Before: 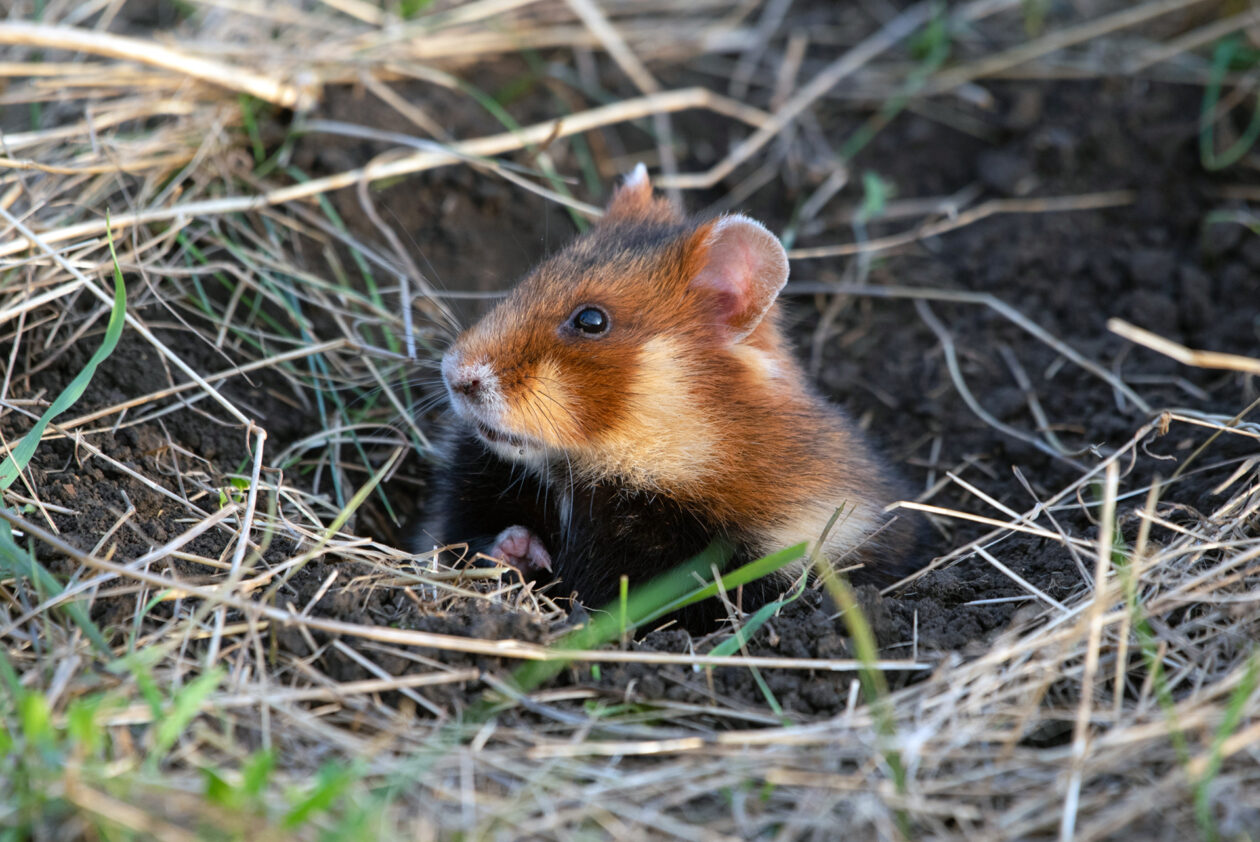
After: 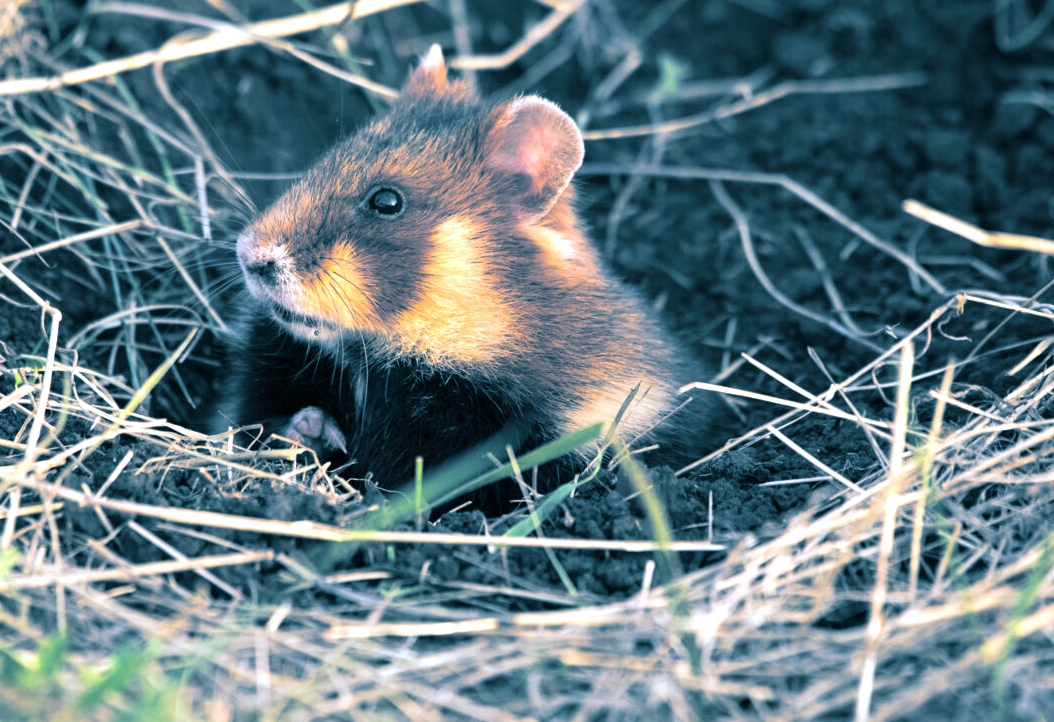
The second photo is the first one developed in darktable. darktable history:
split-toning: shadows › hue 212.4°, balance -70
exposure: exposure 0.7 EV, compensate highlight preservation false
color correction: highlights a* 3.84, highlights b* 5.07
crop: left 16.315%, top 14.246%
